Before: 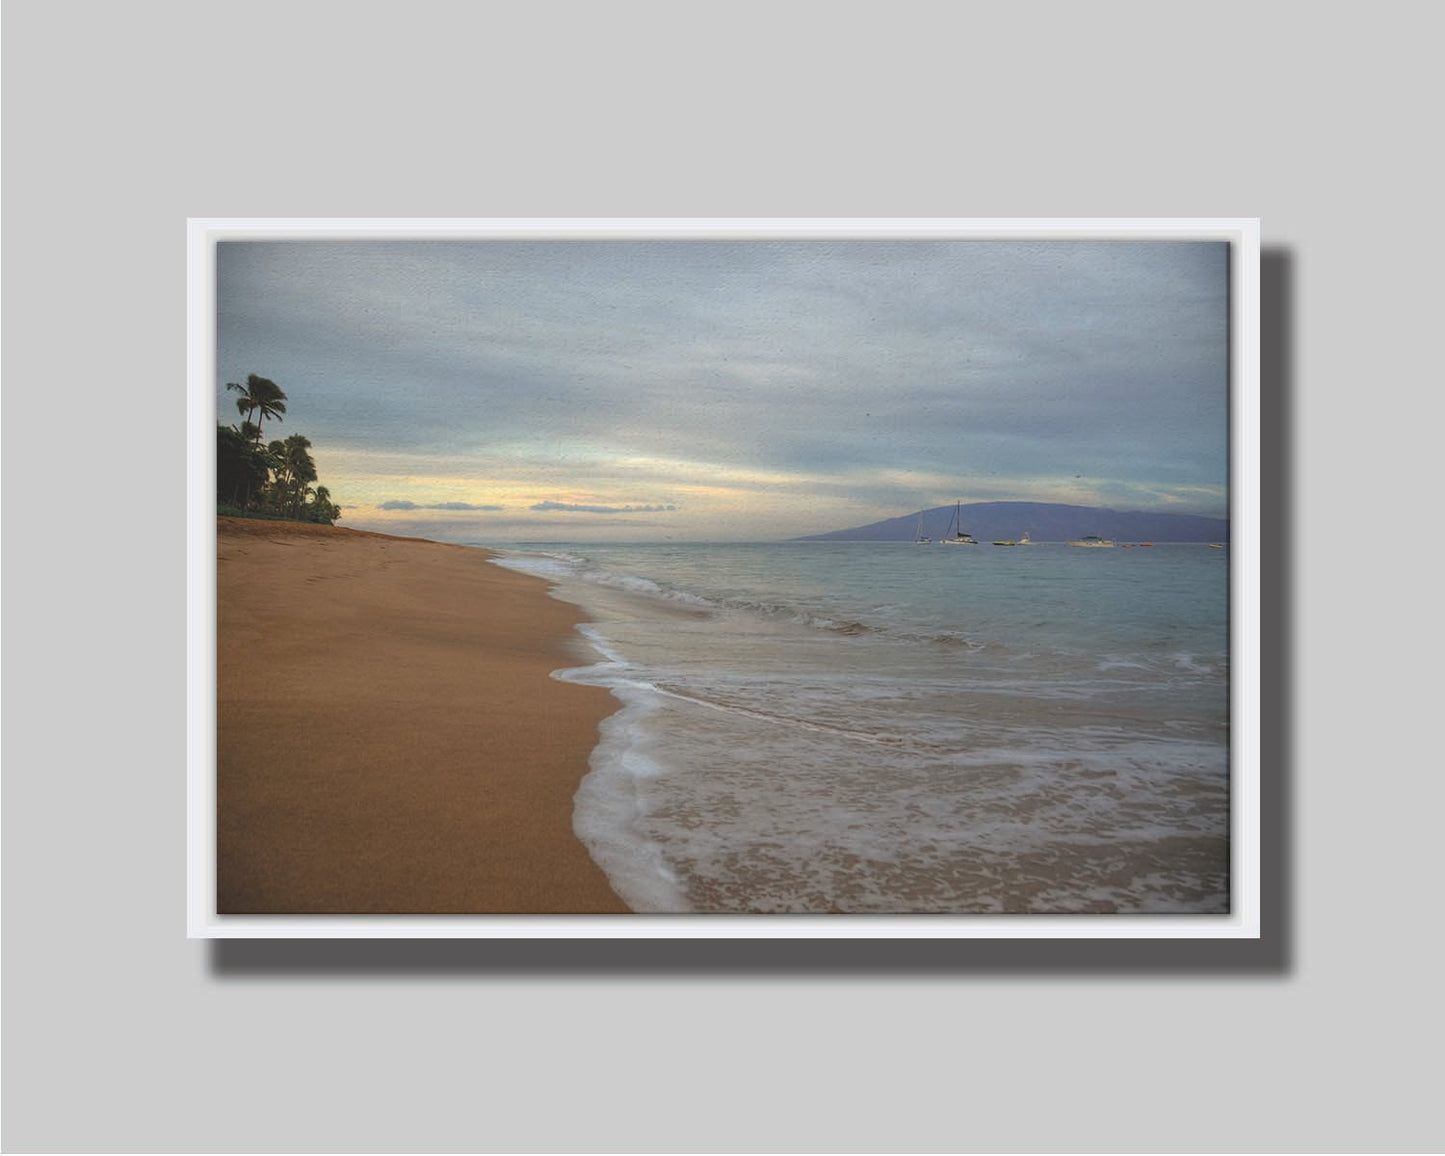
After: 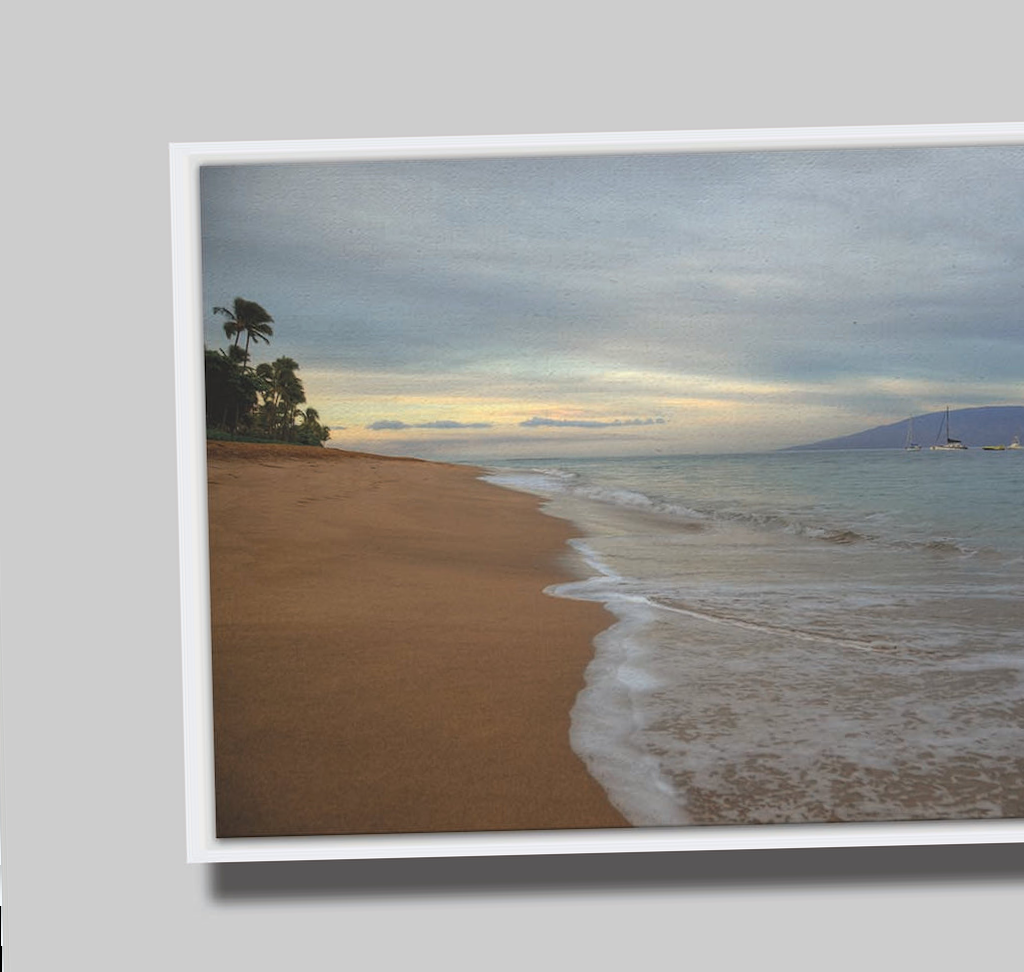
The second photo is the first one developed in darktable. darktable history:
rotate and perspective: rotation -1.42°, crop left 0.016, crop right 0.984, crop top 0.035, crop bottom 0.965
crop: top 5.803%, right 27.864%, bottom 5.804%
